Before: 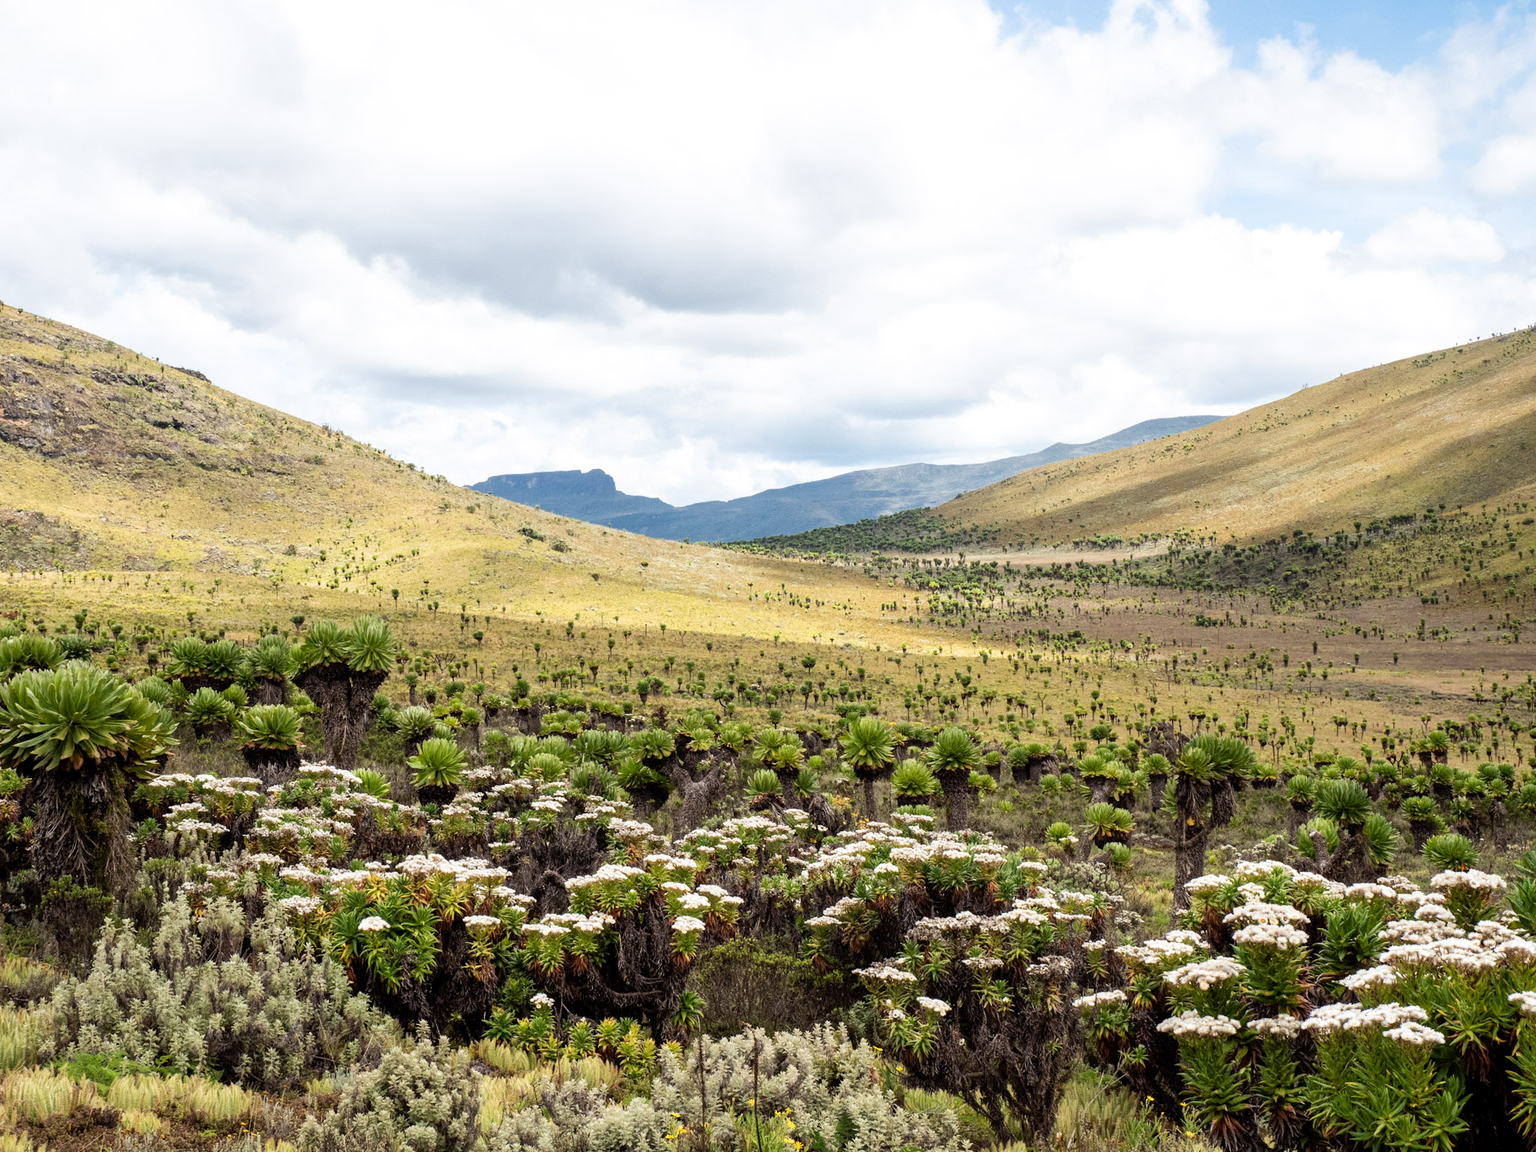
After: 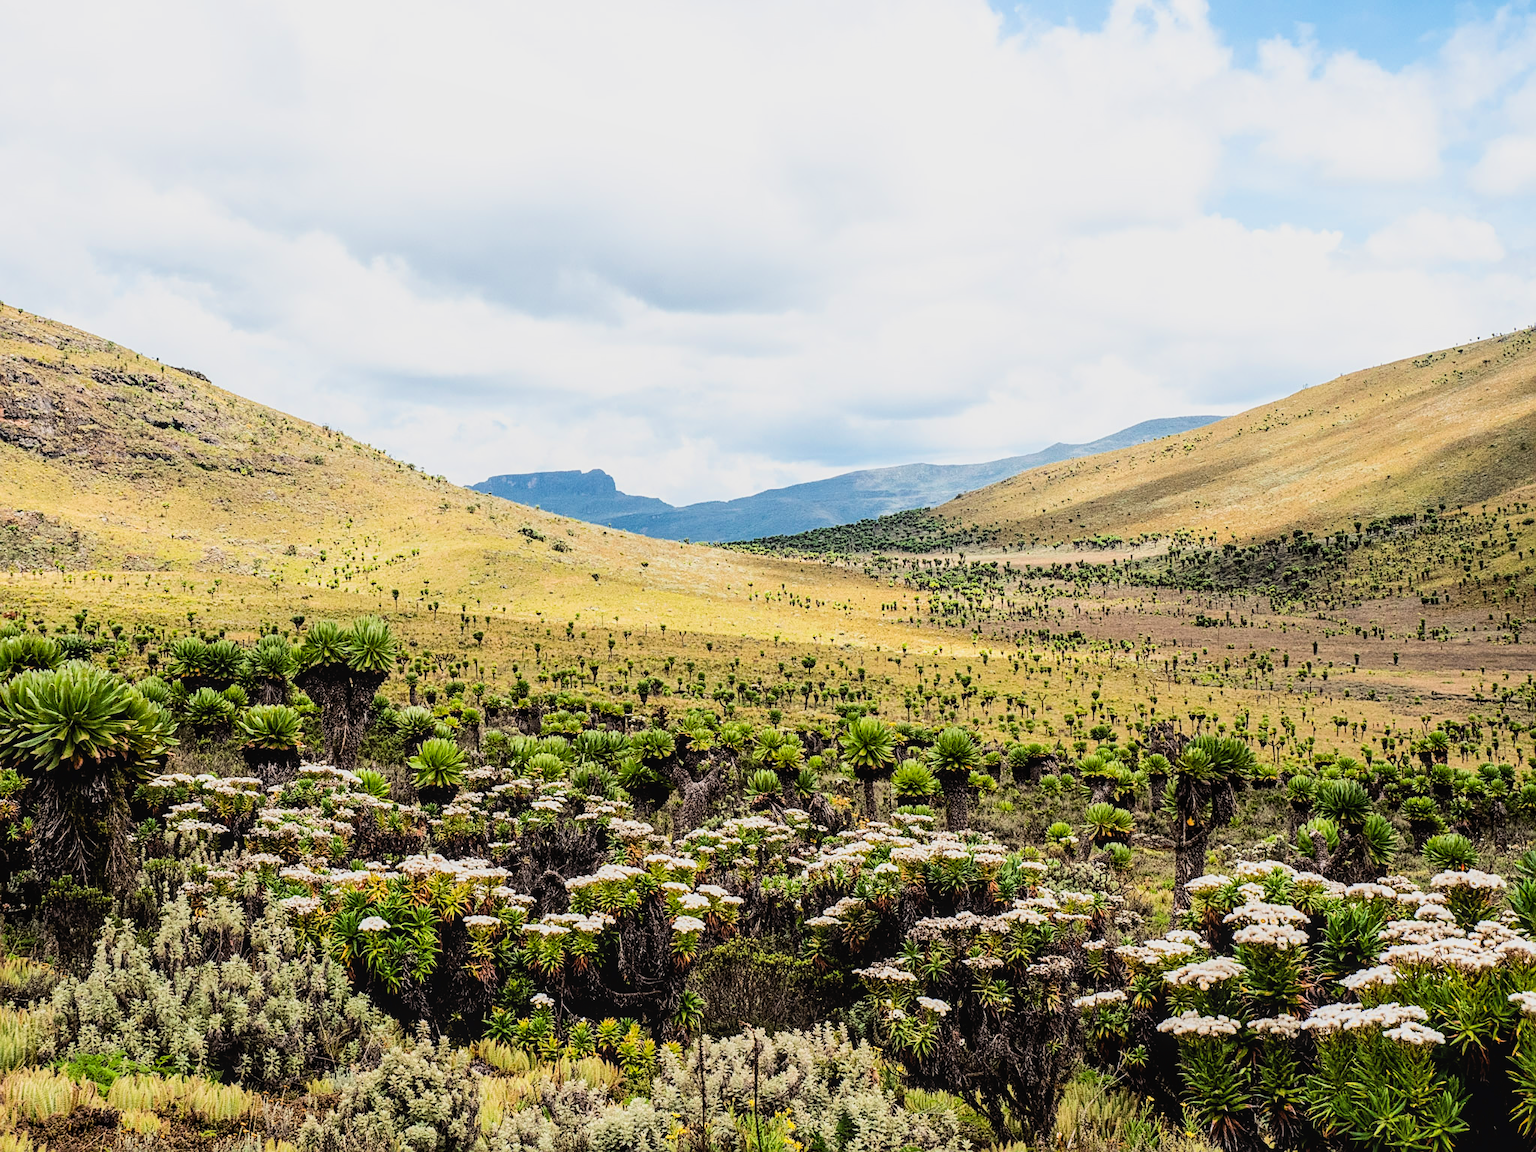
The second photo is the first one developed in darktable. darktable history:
tone equalizer: -8 EV -0.75 EV, -7 EV -0.7 EV, -6 EV -0.6 EV, -5 EV -0.4 EV, -3 EV 0.4 EV, -2 EV 0.6 EV, -1 EV 0.7 EV, +0 EV 0.75 EV, edges refinement/feathering 500, mask exposure compensation -1.57 EV, preserve details no
filmic rgb: black relative exposure -7.65 EV, white relative exposure 4.56 EV, hardness 3.61, color science v6 (2022)
local contrast: detail 115%
sharpen: on, module defaults
